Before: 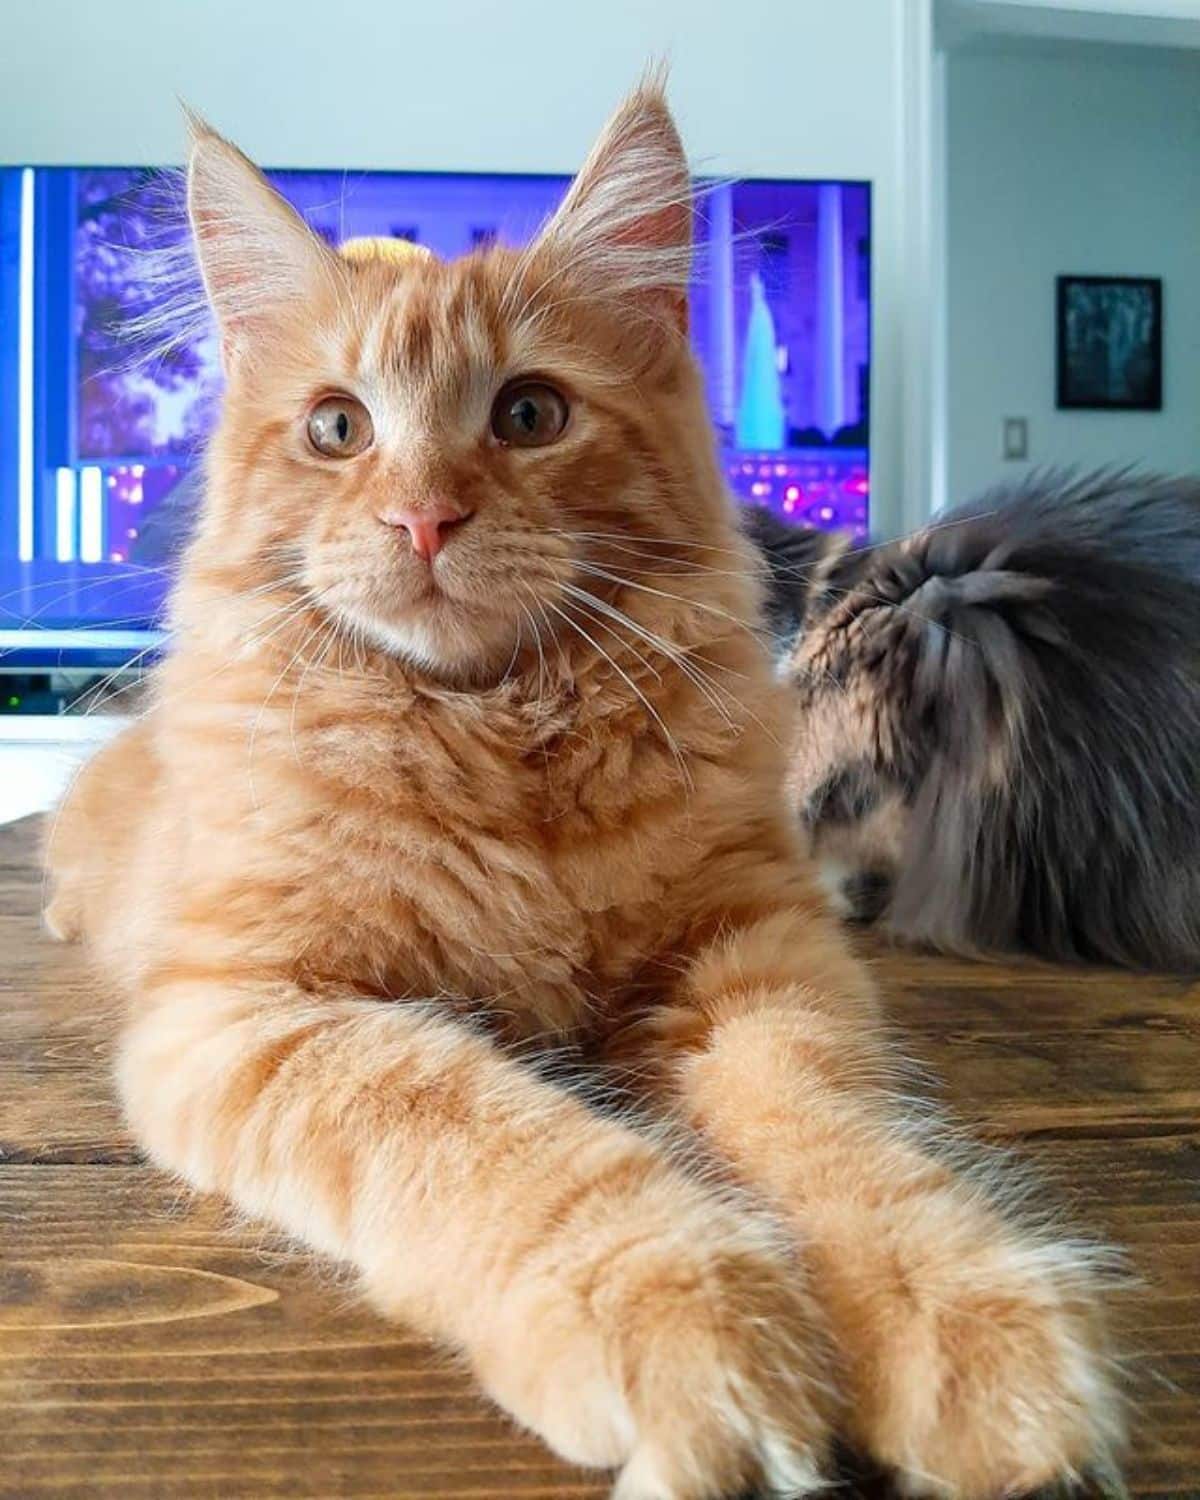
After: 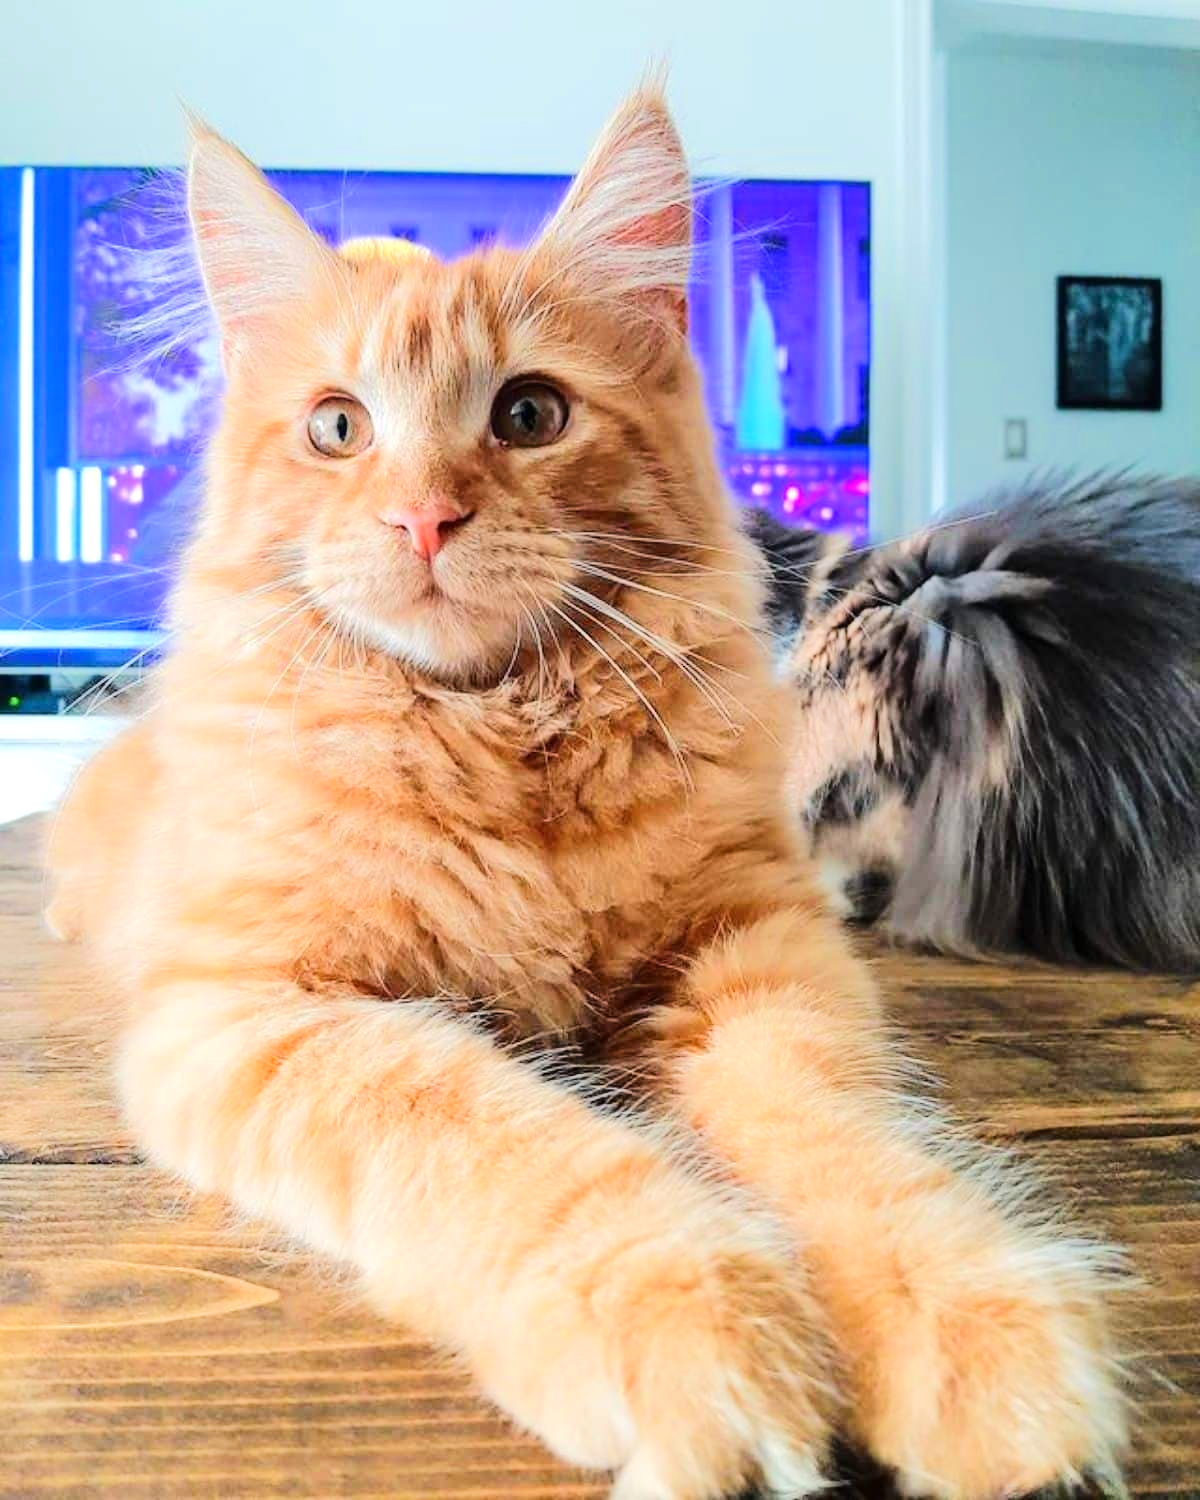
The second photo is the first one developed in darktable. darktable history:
tone equalizer: -7 EV 0.15 EV, -6 EV 0.62 EV, -5 EV 1.15 EV, -4 EV 1.34 EV, -3 EV 1.16 EV, -2 EV 0.6 EV, -1 EV 0.155 EV, edges refinement/feathering 500, mask exposure compensation -1.57 EV, preserve details no
